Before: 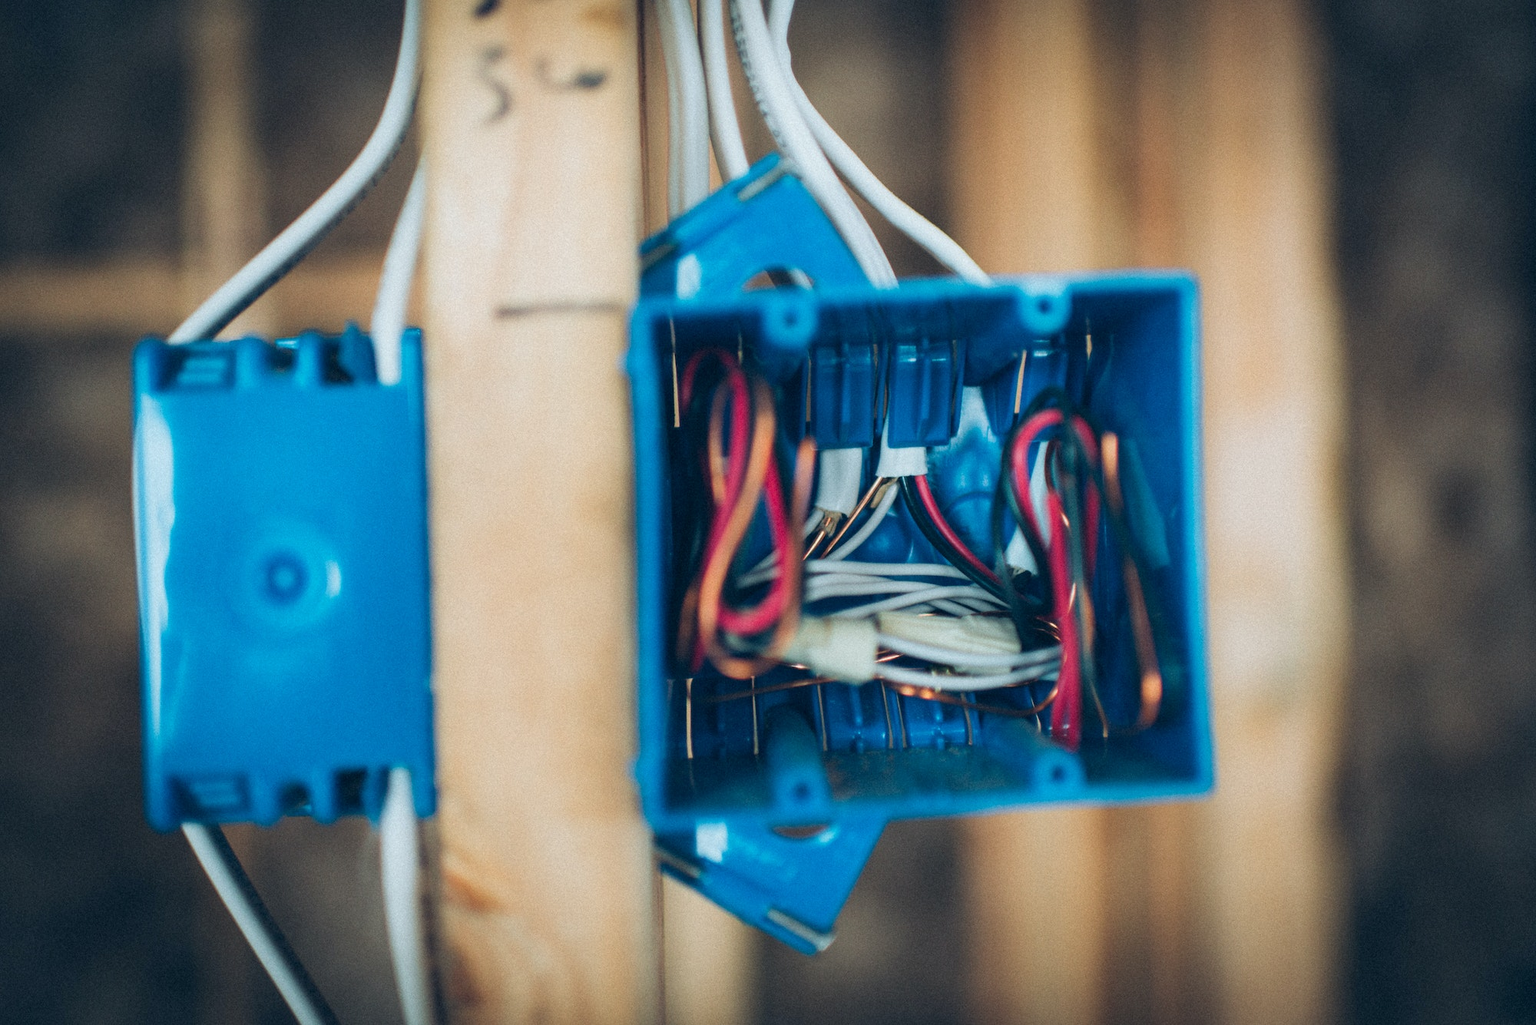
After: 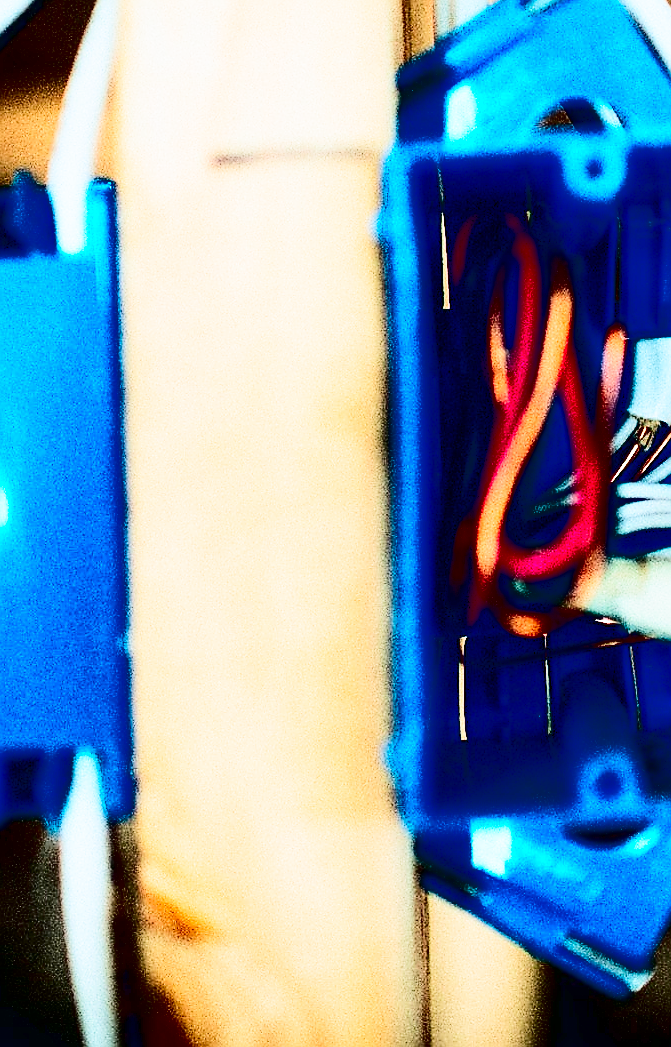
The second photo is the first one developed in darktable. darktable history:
white balance: red 1, blue 1
contrast brightness saturation: contrast 0.77, brightness -1, saturation 1
filmic rgb: middle gray luminance 12.74%, black relative exposure -10.13 EV, white relative exposure 3.47 EV, threshold 6 EV, target black luminance 0%, hardness 5.74, latitude 44.69%, contrast 1.221, highlights saturation mix 5%, shadows ↔ highlights balance 26.78%, add noise in highlights 0, preserve chrominance no, color science v3 (2019), use custom middle-gray values true, iterations of high-quality reconstruction 0, contrast in highlights soft, enable highlight reconstruction true
crop and rotate: left 21.77%, top 18.528%, right 44.676%, bottom 2.997%
sharpen: radius 1.4, amount 1.25, threshold 0.7
